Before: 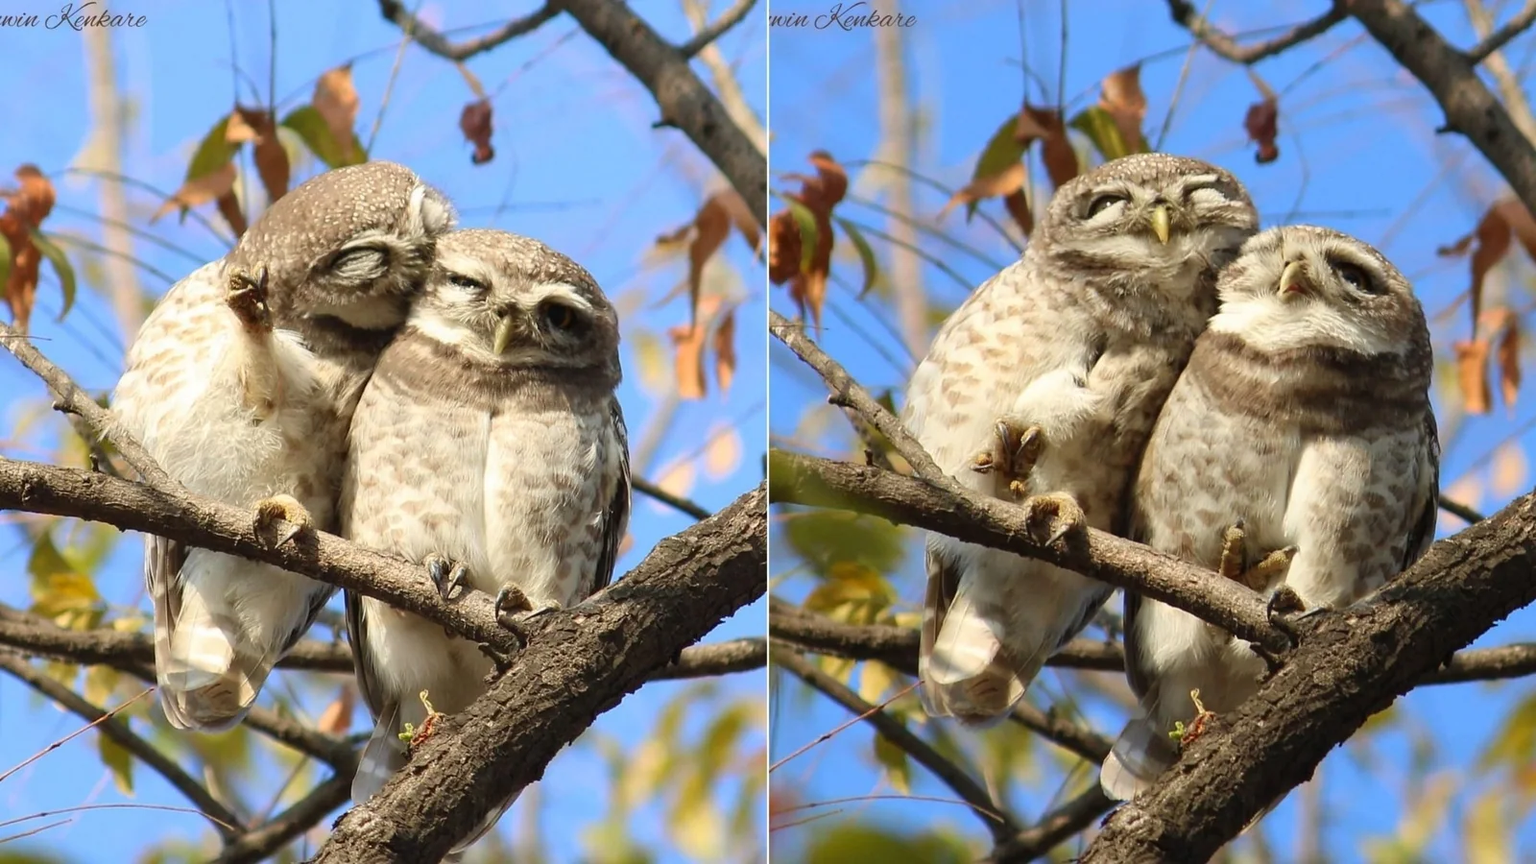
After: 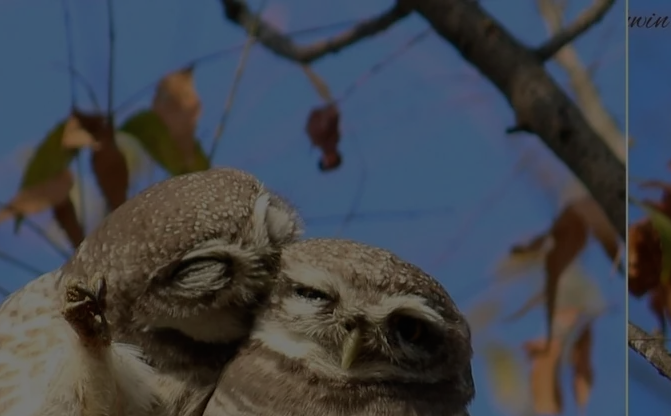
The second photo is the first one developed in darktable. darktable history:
crop and rotate: left 10.817%, top 0.062%, right 47.194%, bottom 53.626%
exposure: exposure -2.446 EV, compensate highlight preservation false
